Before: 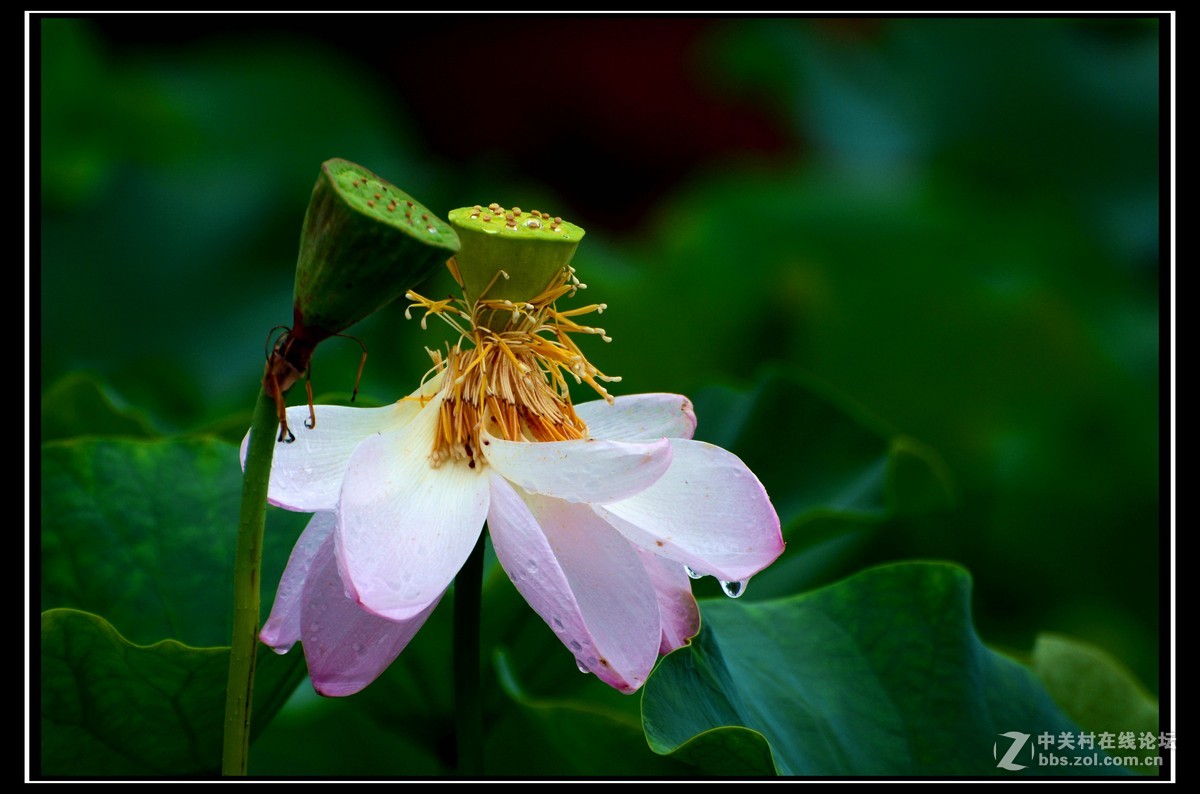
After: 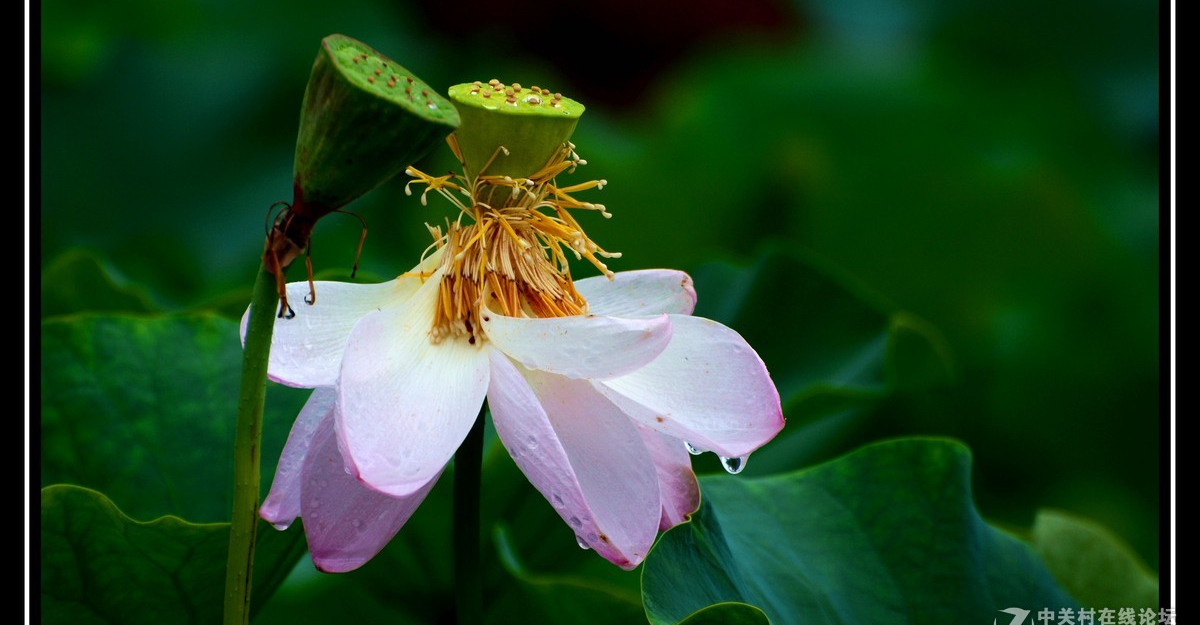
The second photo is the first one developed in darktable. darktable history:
crop and rotate: top 15.785%, bottom 5.498%
